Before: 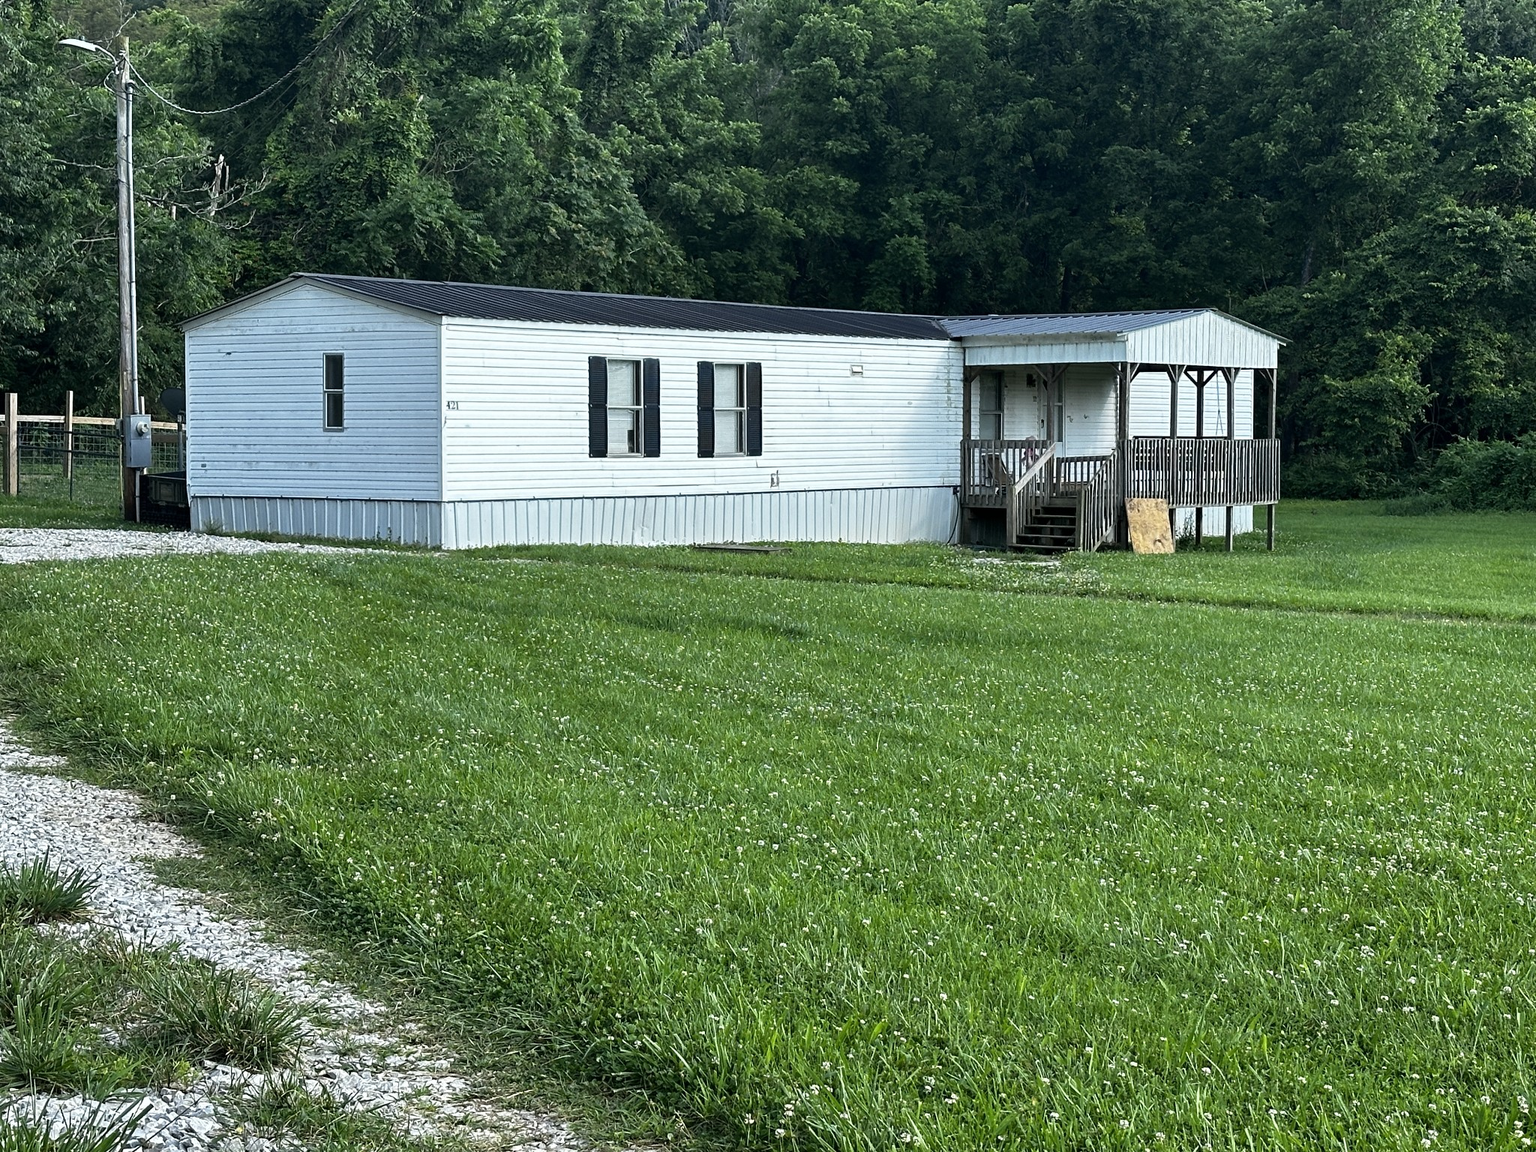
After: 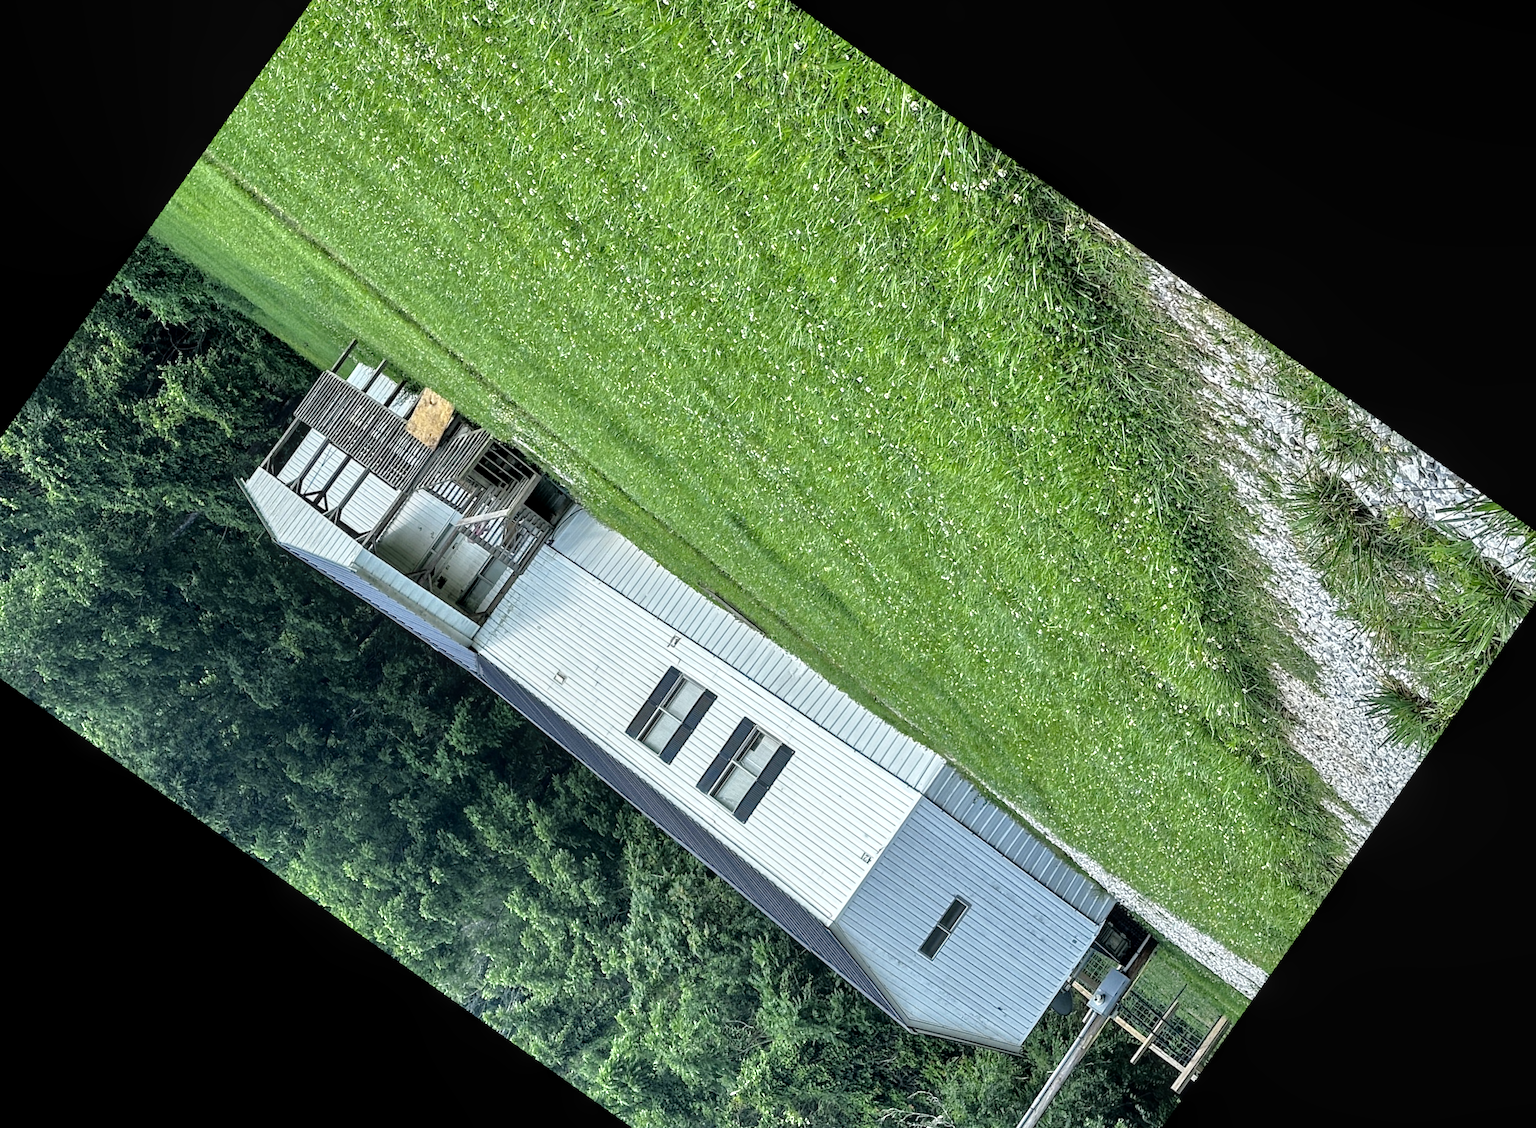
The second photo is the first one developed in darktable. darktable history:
rotate and perspective: rotation 4.1°, automatic cropping off
tone equalizer: -7 EV 0.15 EV, -6 EV 0.6 EV, -5 EV 1.15 EV, -4 EV 1.33 EV, -3 EV 1.15 EV, -2 EV 0.6 EV, -1 EV 0.15 EV, mask exposure compensation -0.5 EV
local contrast: on, module defaults
crop and rotate: angle 148.68°, left 9.111%, top 15.603%, right 4.588%, bottom 17.041%
